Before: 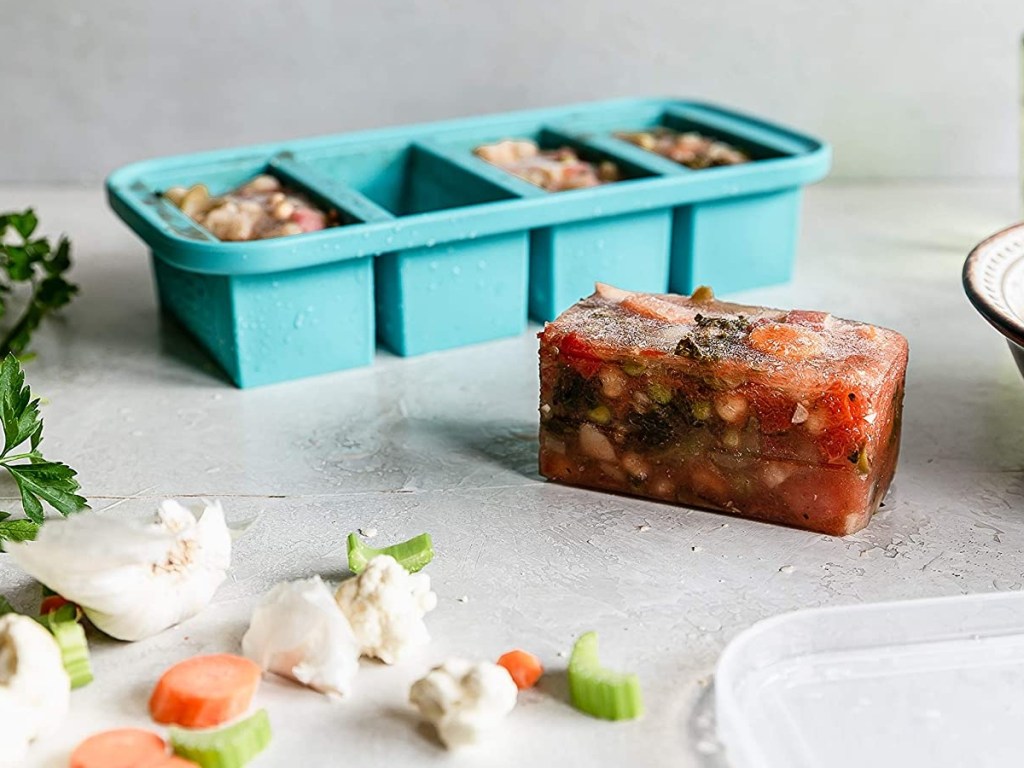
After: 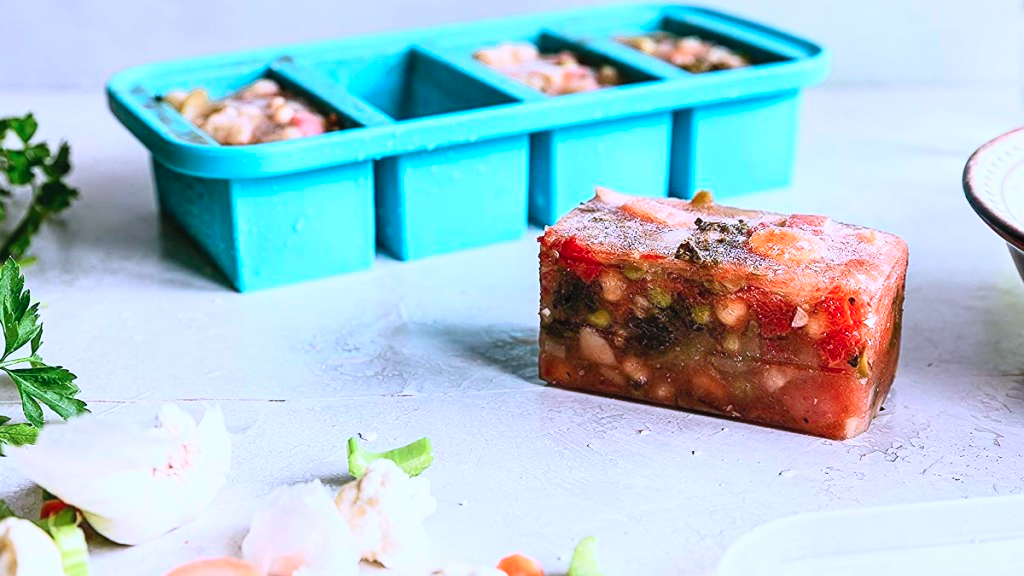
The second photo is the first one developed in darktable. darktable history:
crop and rotate: top 12.52%, bottom 12.436%
contrast brightness saturation: contrast 0.235, brightness 0.266, saturation 0.39
color calibration: illuminant as shot in camera, x 0.377, y 0.393, temperature 4185.46 K
